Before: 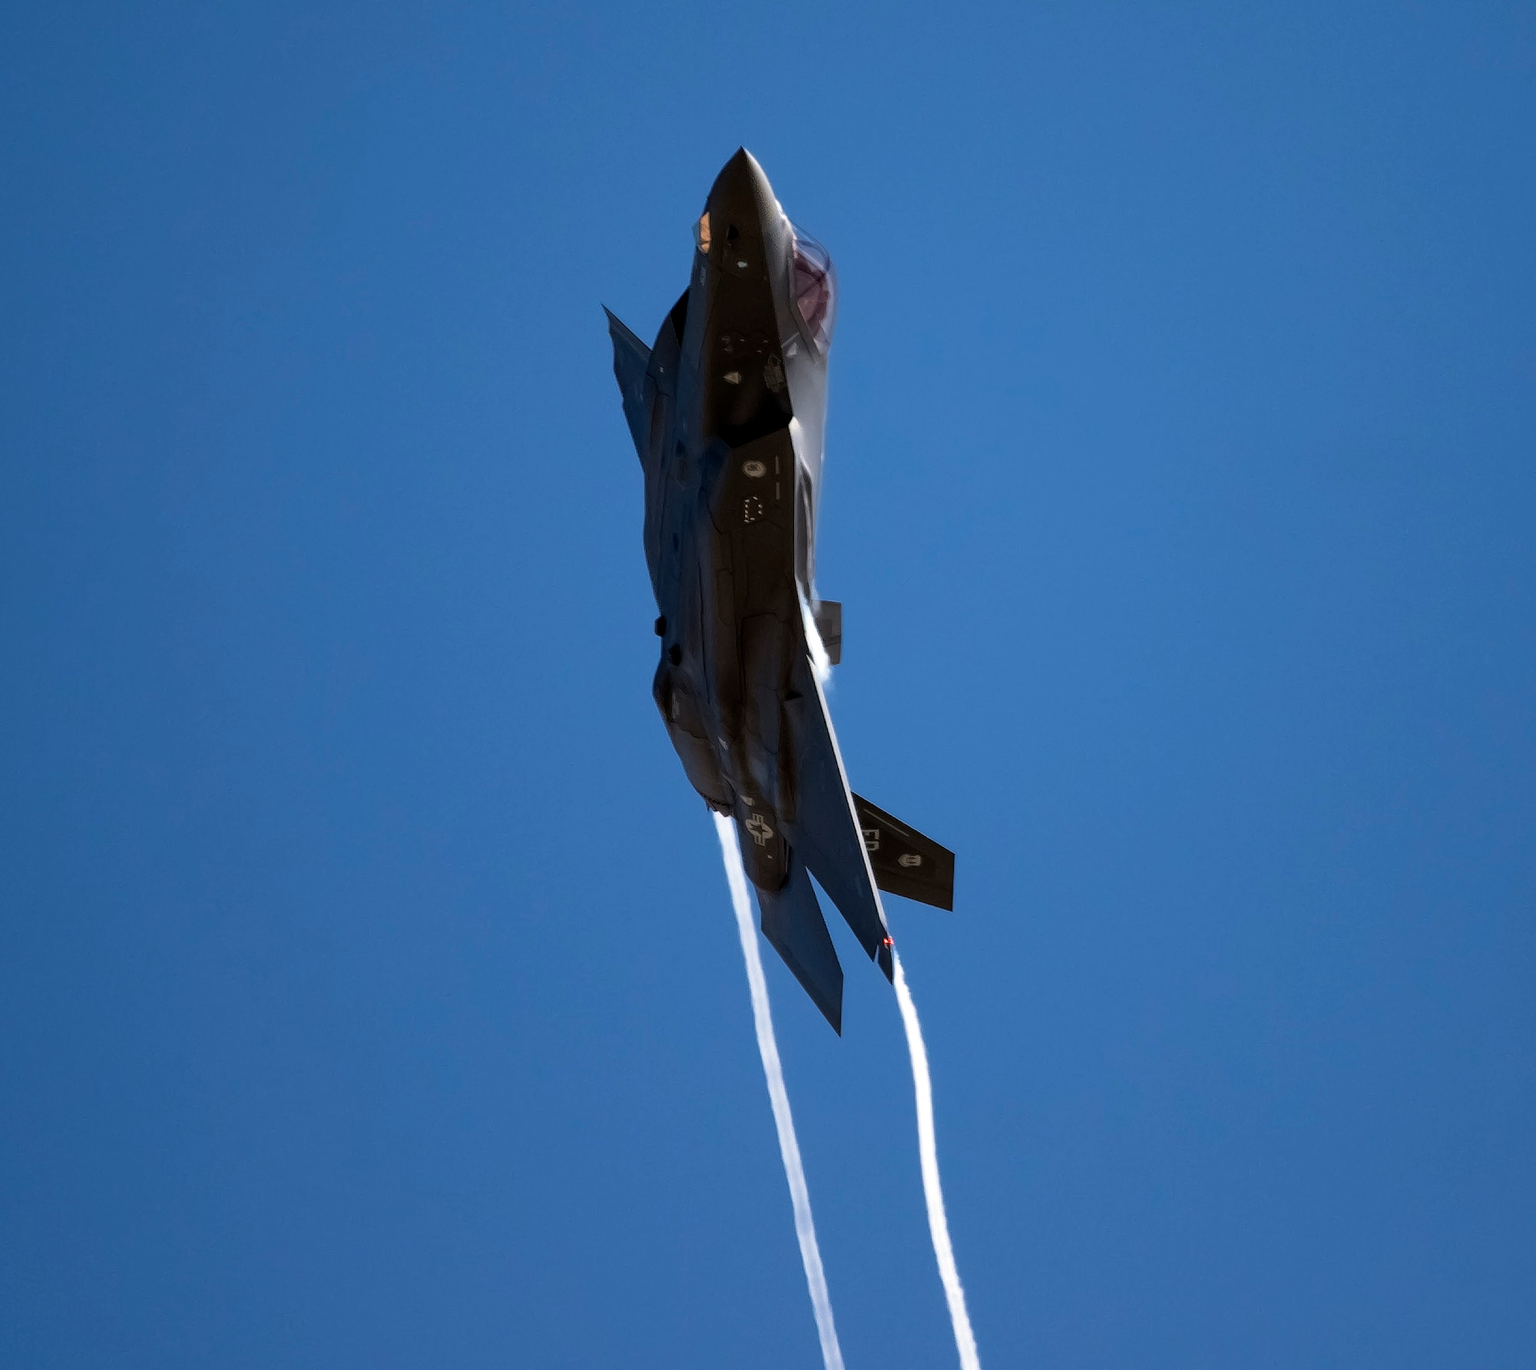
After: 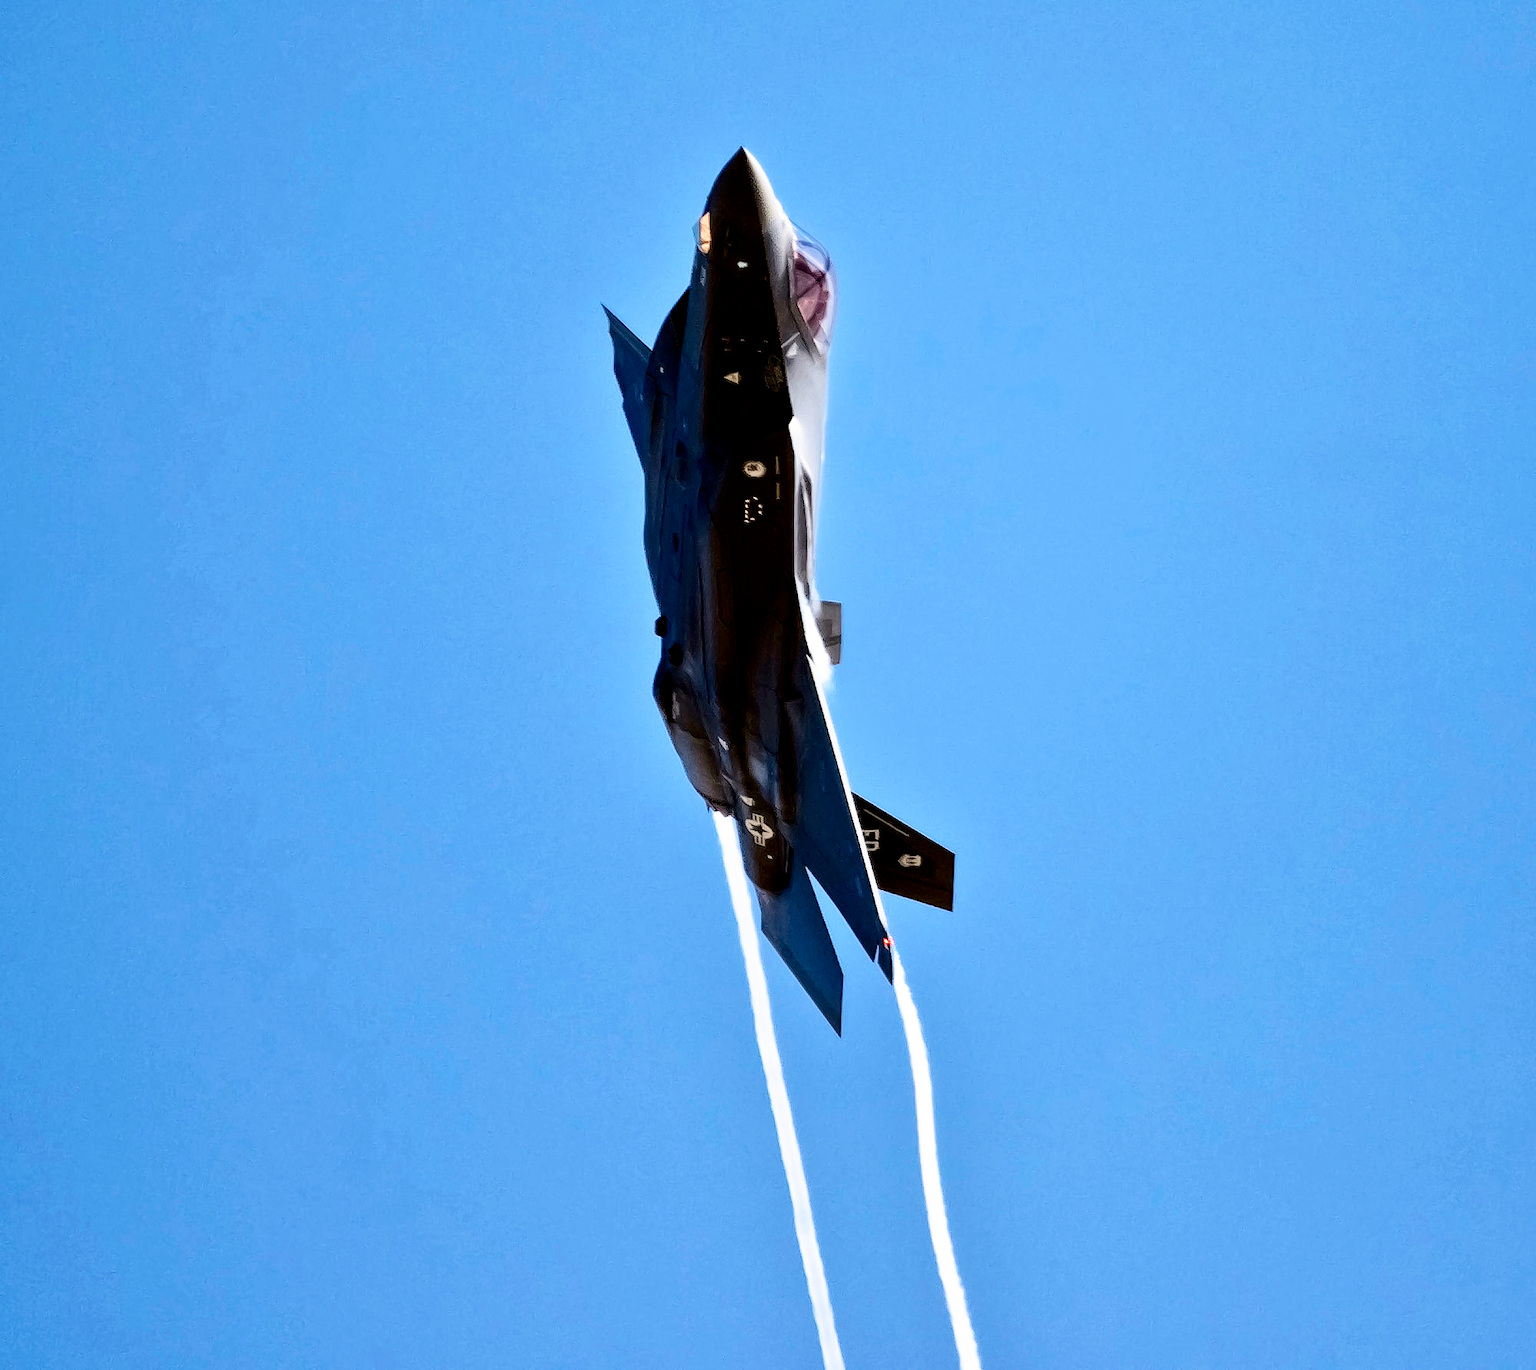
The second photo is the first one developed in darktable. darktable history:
tone equalizer: -7 EV 0.15 EV, -6 EV 0.6 EV, -5 EV 1.15 EV, -4 EV 1.33 EV, -3 EV 1.15 EV, -2 EV 0.6 EV, -1 EV 0.15 EV, mask exposure compensation -0.5 EV
contrast brightness saturation: contrast 0.28
filmic rgb: middle gray luminance 12.74%, black relative exposure -10.13 EV, white relative exposure 3.47 EV, threshold 6 EV, target black luminance 0%, hardness 5.74, latitude 44.69%, contrast 1.221, highlights saturation mix 5%, shadows ↔ highlights balance 26.78%, add noise in highlights 0, preserve chrominance no, color science v3 (2019), use custom middle-gray values true, iterations of high-quality reconstruction 0, contrast in highlights soft, enable highlight reconstruction true
